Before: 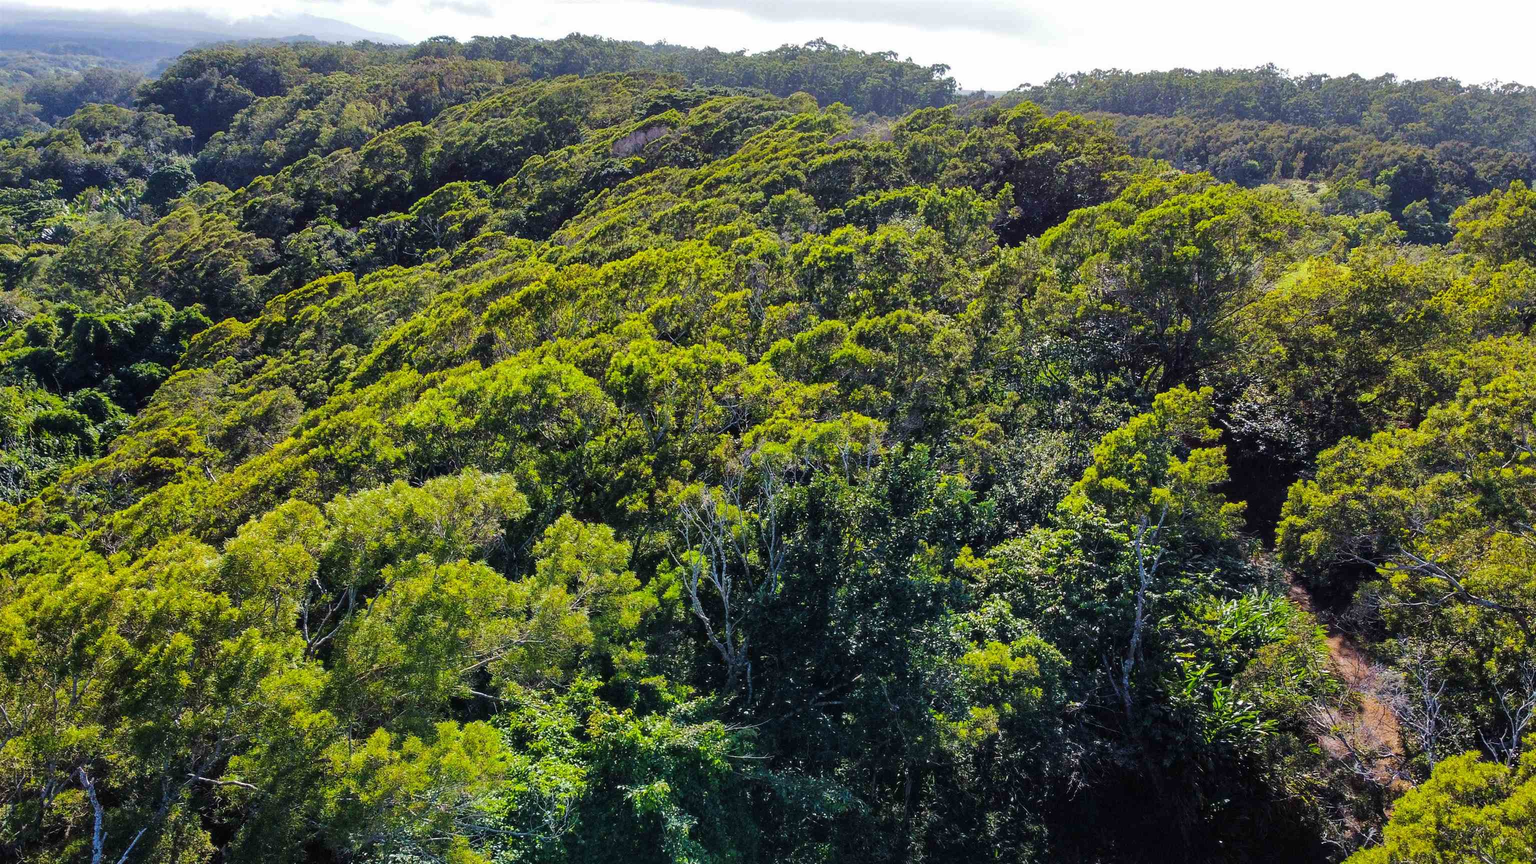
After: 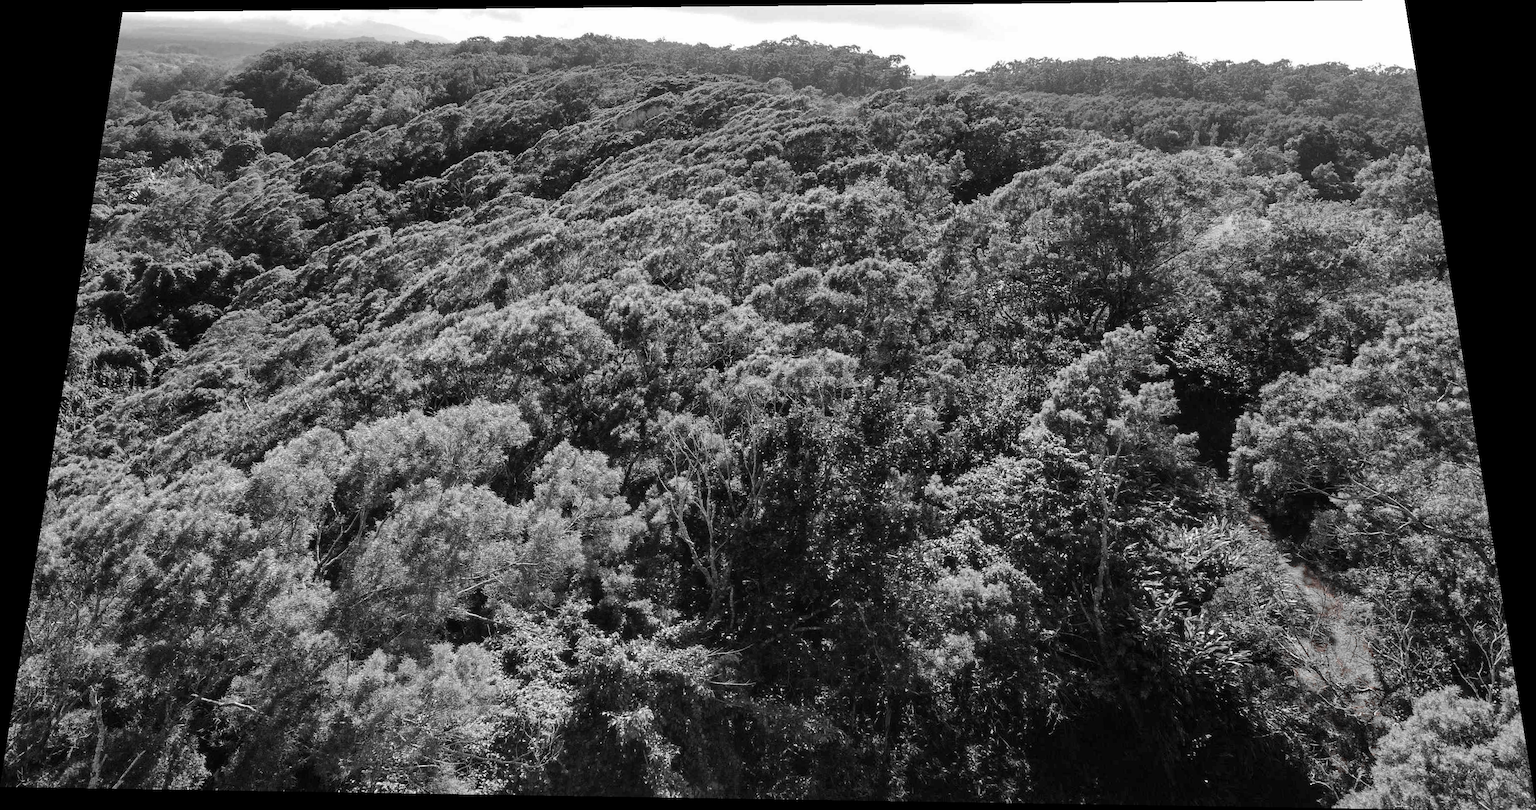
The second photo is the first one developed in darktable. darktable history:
rotate and perspective: rotation 0.128°, lens shift (vertical) -0.181, lens shift (horizontal) -0.044, shear 0.001, automatic cropping off
color zones: curves: ch1 [(0, 0.006) (0.094, 0.285) (0.171, 0.001) (0.429, 0.001) (0.571, 0.003) (0.714, 0.004) (0.857, 0.004) (1, 0.006)]
color correction: highlights a* -5.94, highlights b* 11.19
